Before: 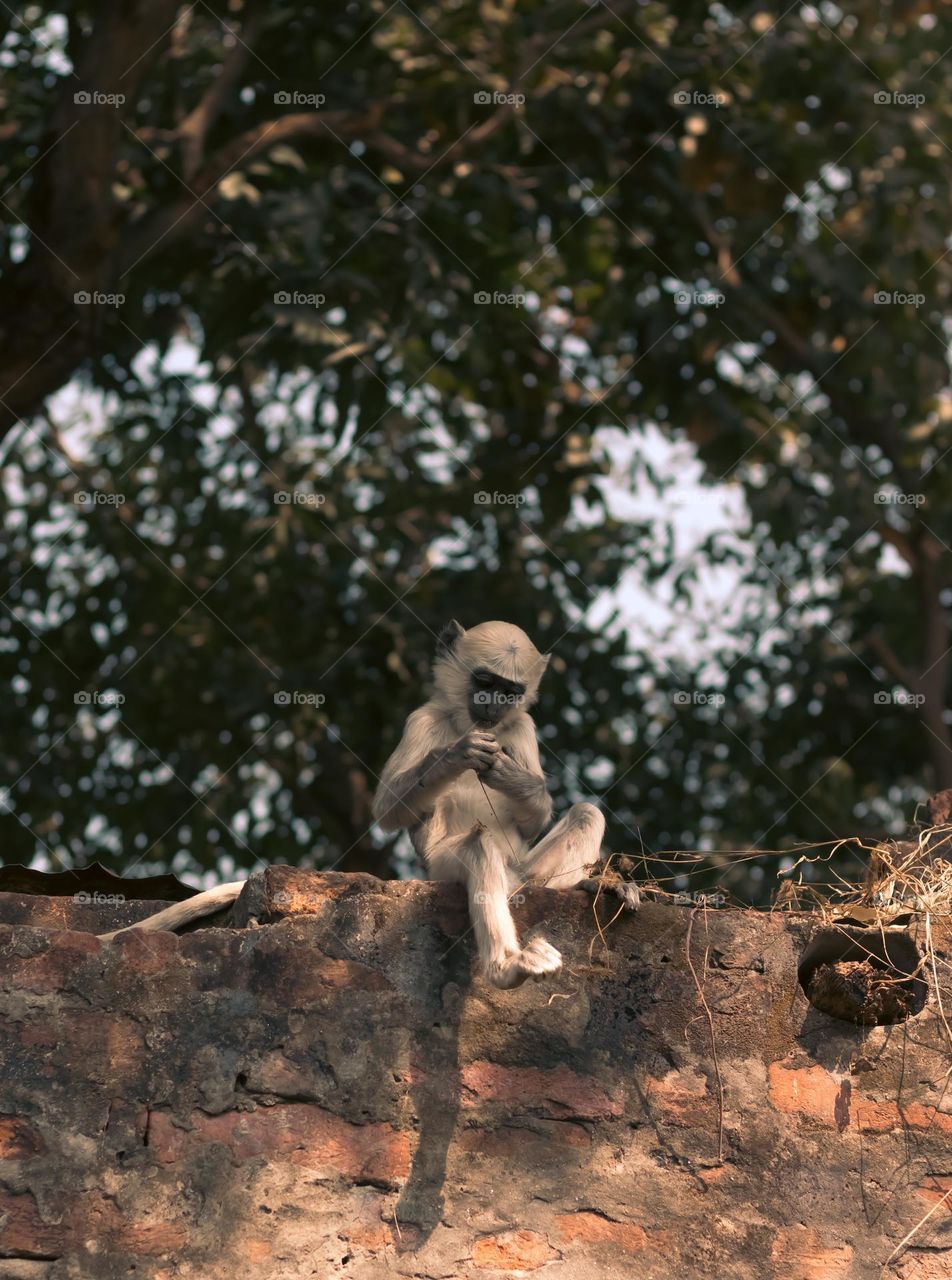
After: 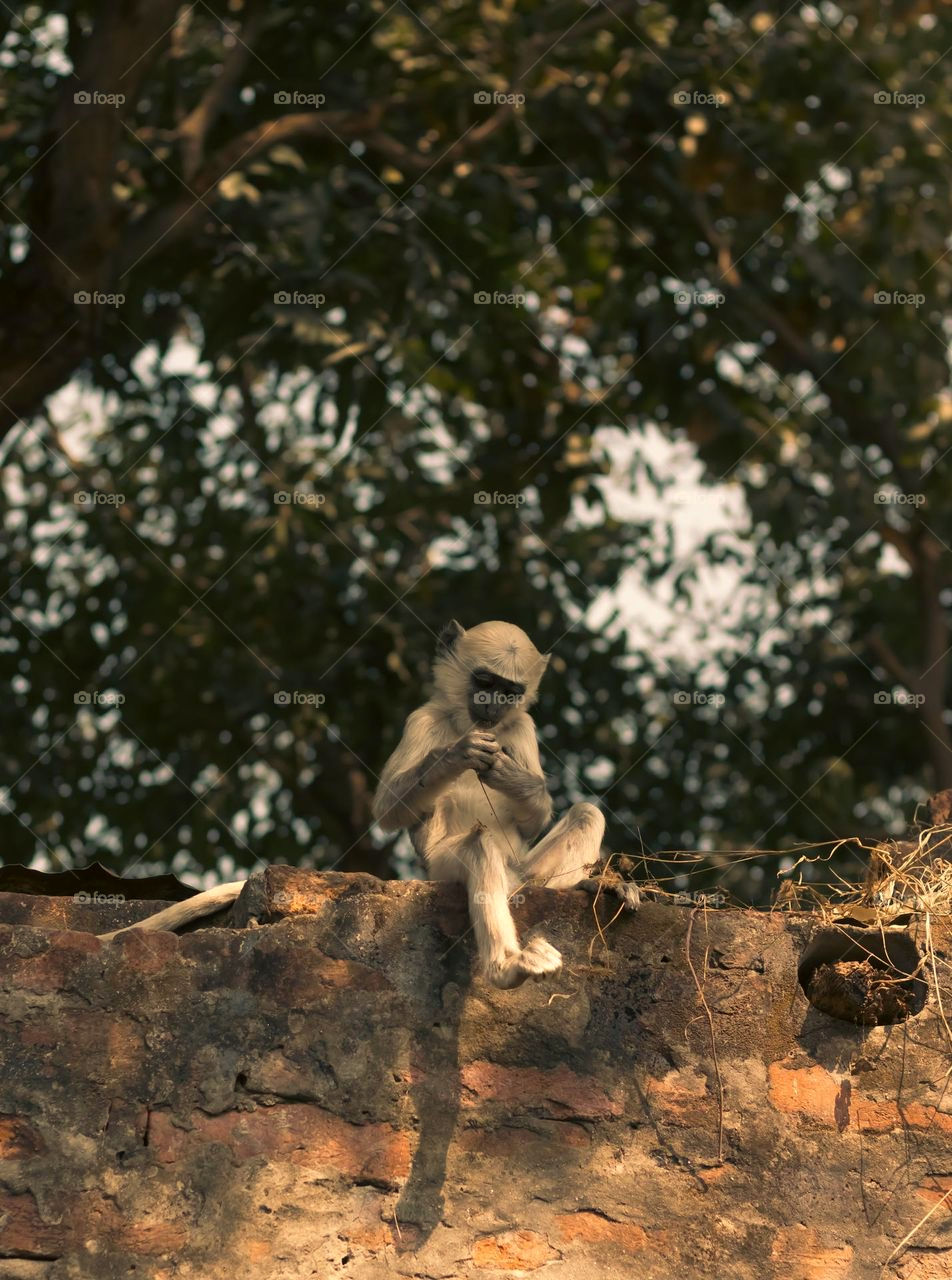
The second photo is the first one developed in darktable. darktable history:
color correction: highlights a* 1.26, highlights b* 17.13
